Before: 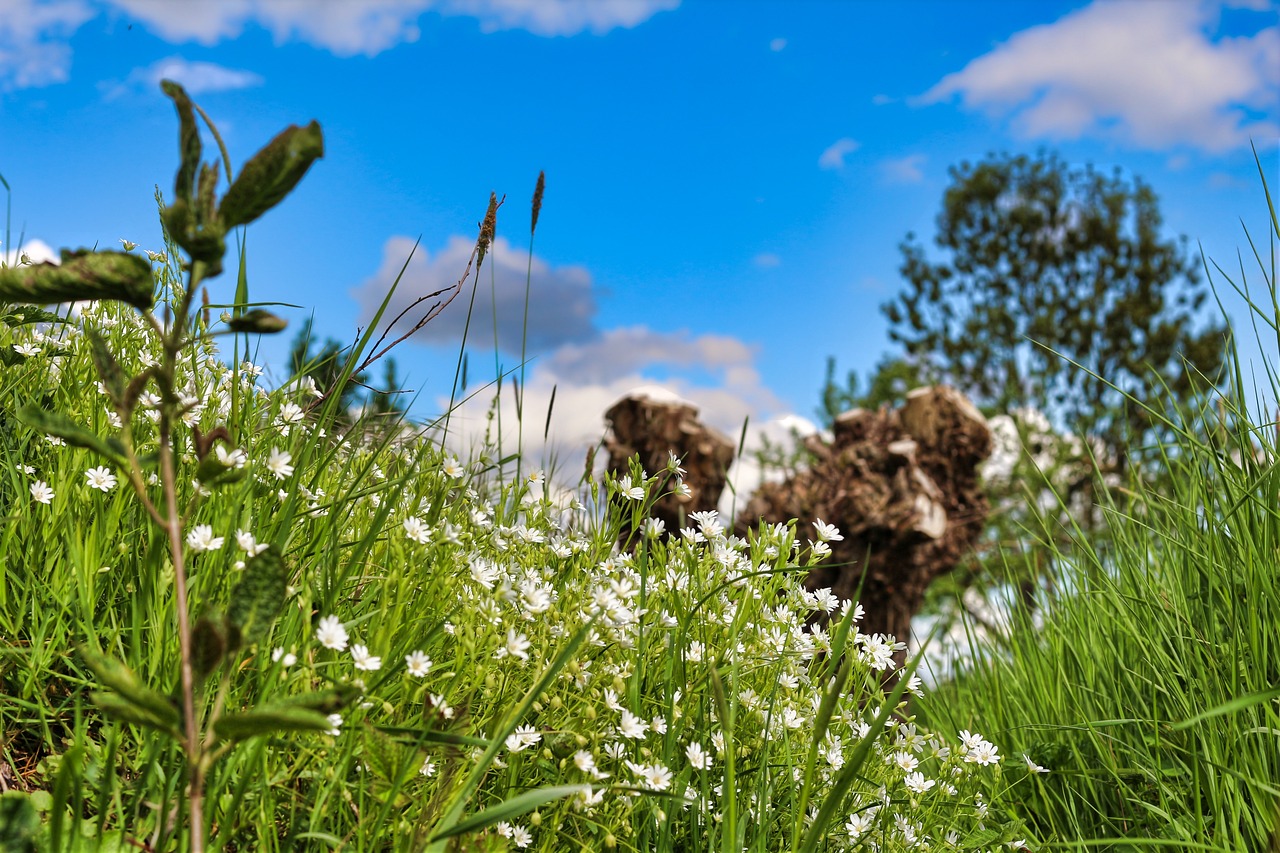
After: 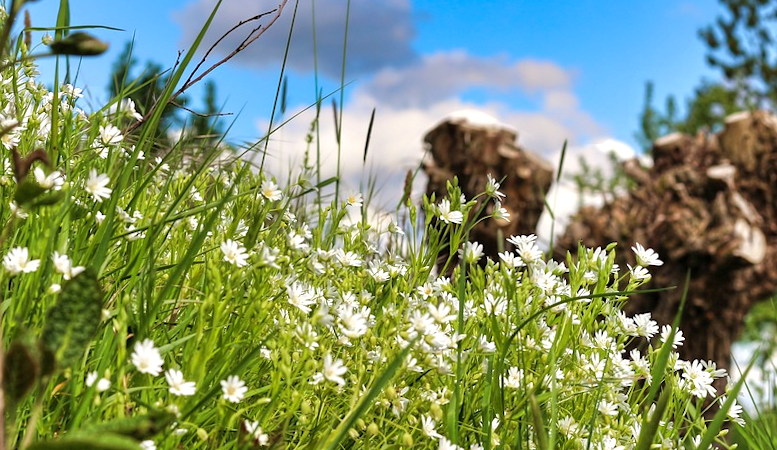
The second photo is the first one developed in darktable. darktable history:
exposure: exposure 0.217 EV, compensate highlight preservation false
rotate and perspective: rotation 0.226°, lens shift (vertical) -0.042, crop left 0.023, crop right 0.982, crop top 0.006, crop bottom 0.994
tone equalizer: on, module defaults
crop: left 13.312%, top 31.28%, right 24.627%, bottom 15.582%
